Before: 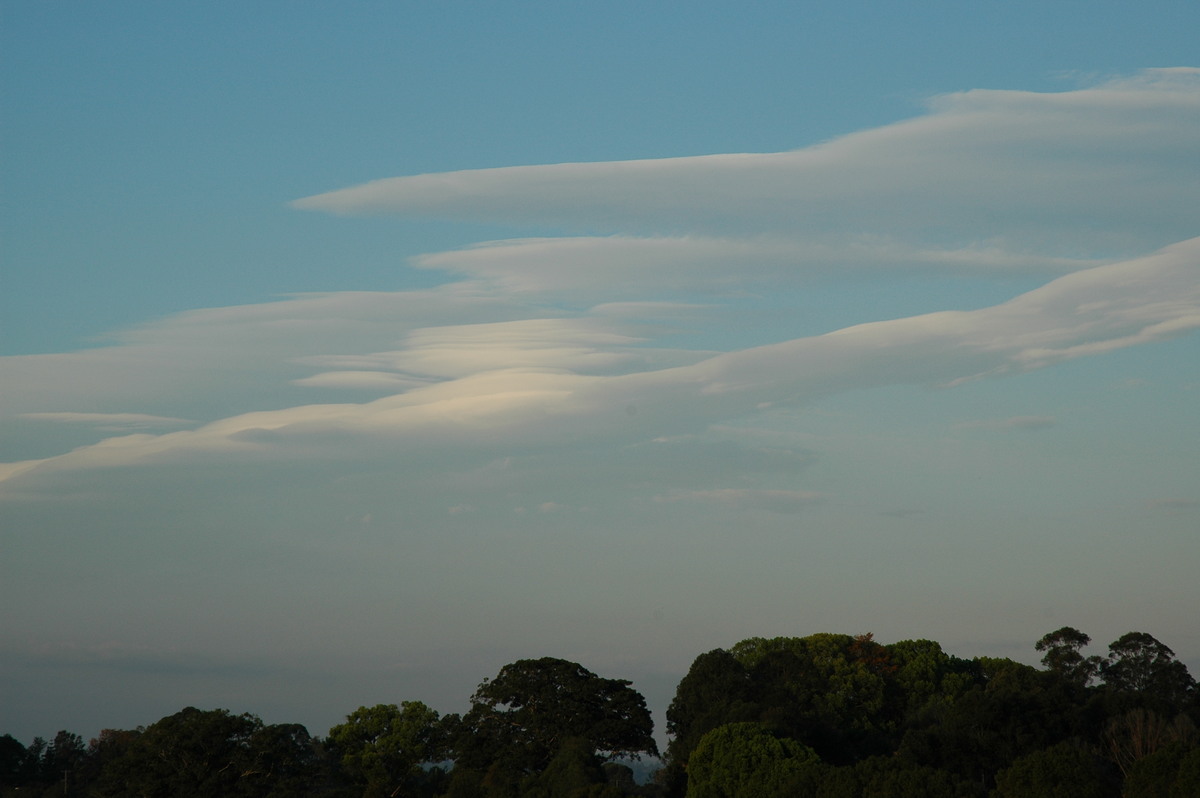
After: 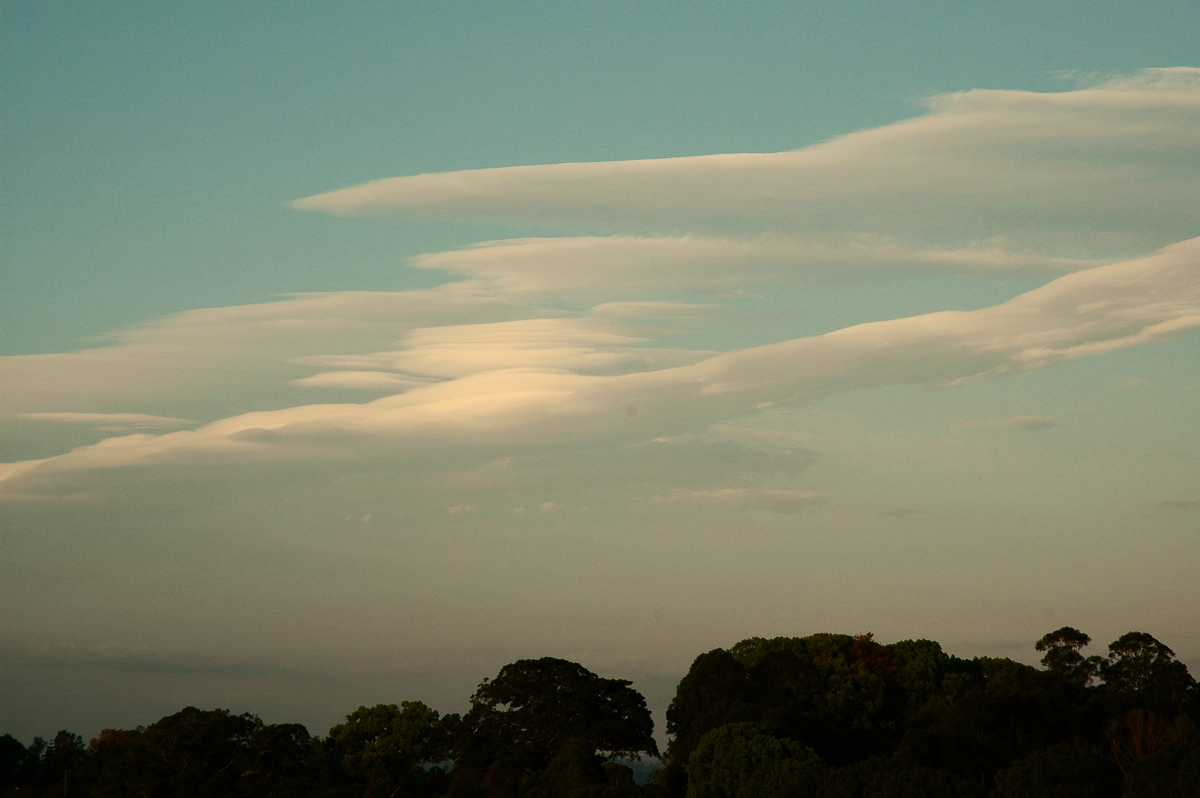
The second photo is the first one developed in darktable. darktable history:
exposure: compensate highlight preservation false
contrast brightness saturation: contrast 0.28
white balance: red 1.123, blue 0.83
